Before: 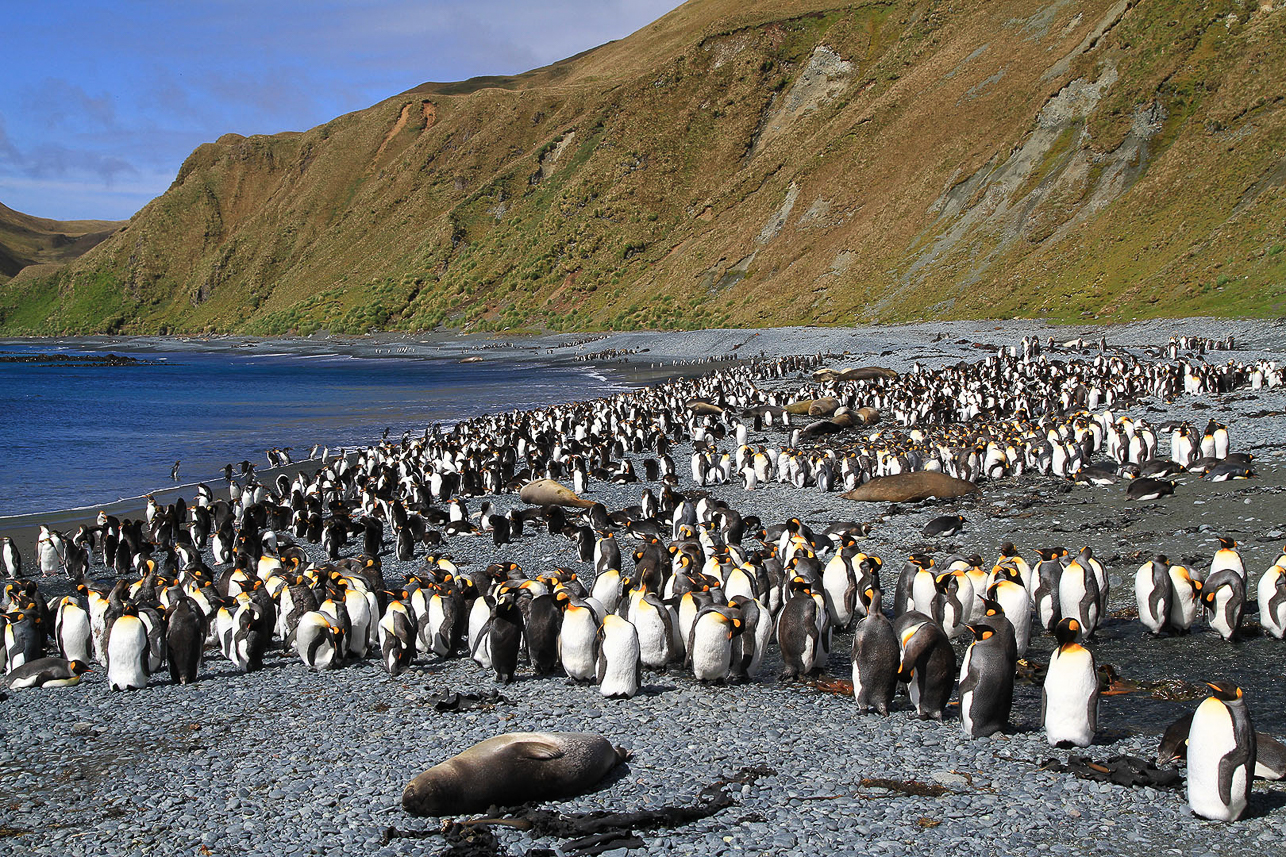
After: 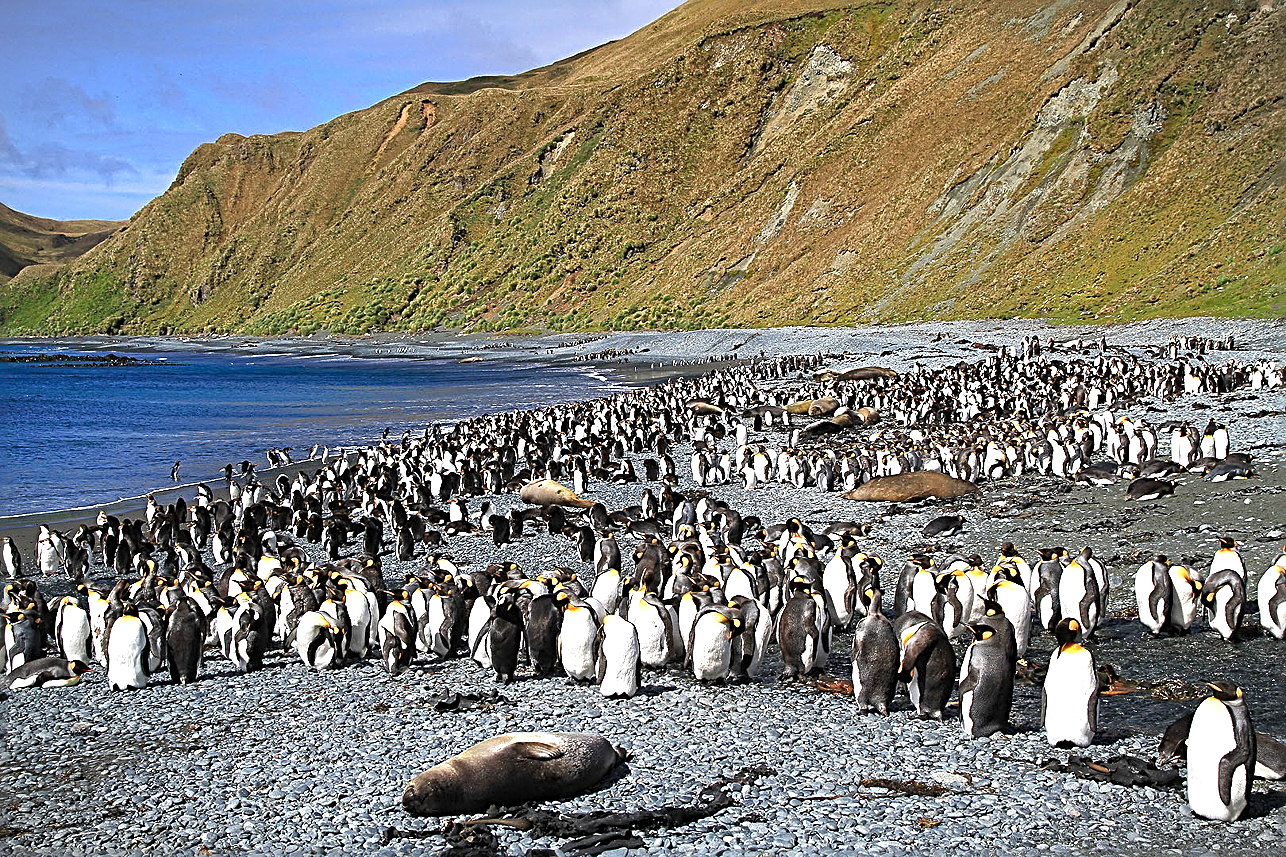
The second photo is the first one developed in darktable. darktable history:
vignetting: fall-off start 100.64%, width/height ratio 1.319
haze removal: compatibility mode true, adaptive false
sharpen: radius 3.023, amount 0.772
exposure: black level correction 0, exposure 0.696 EV, compensate highlight preservation false
